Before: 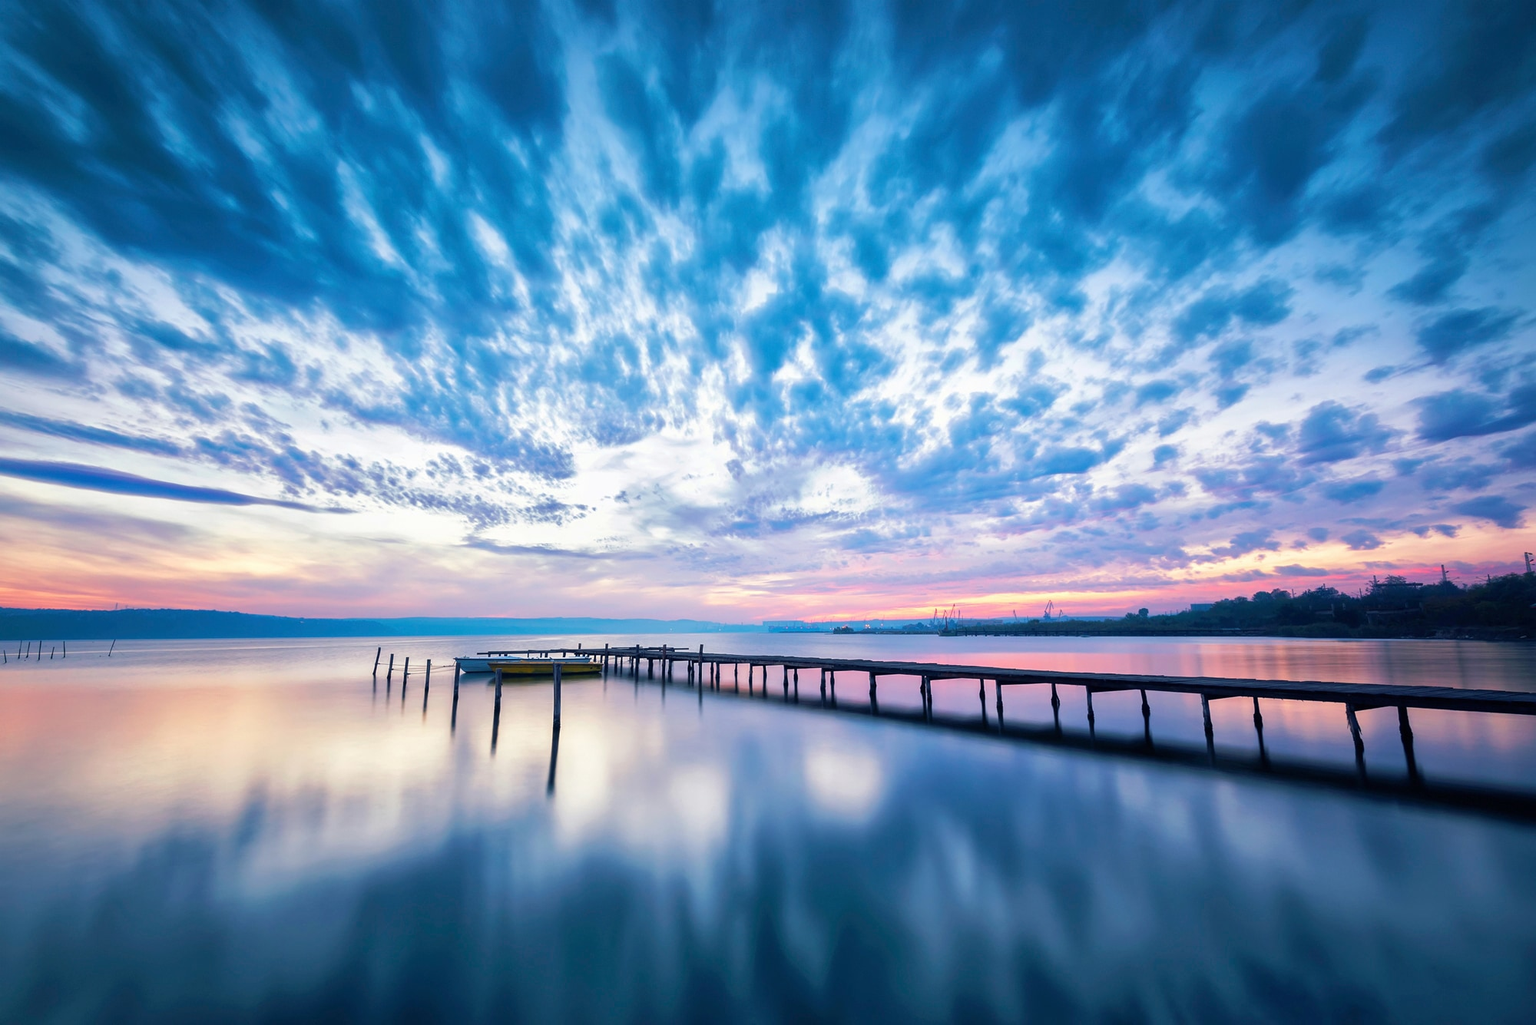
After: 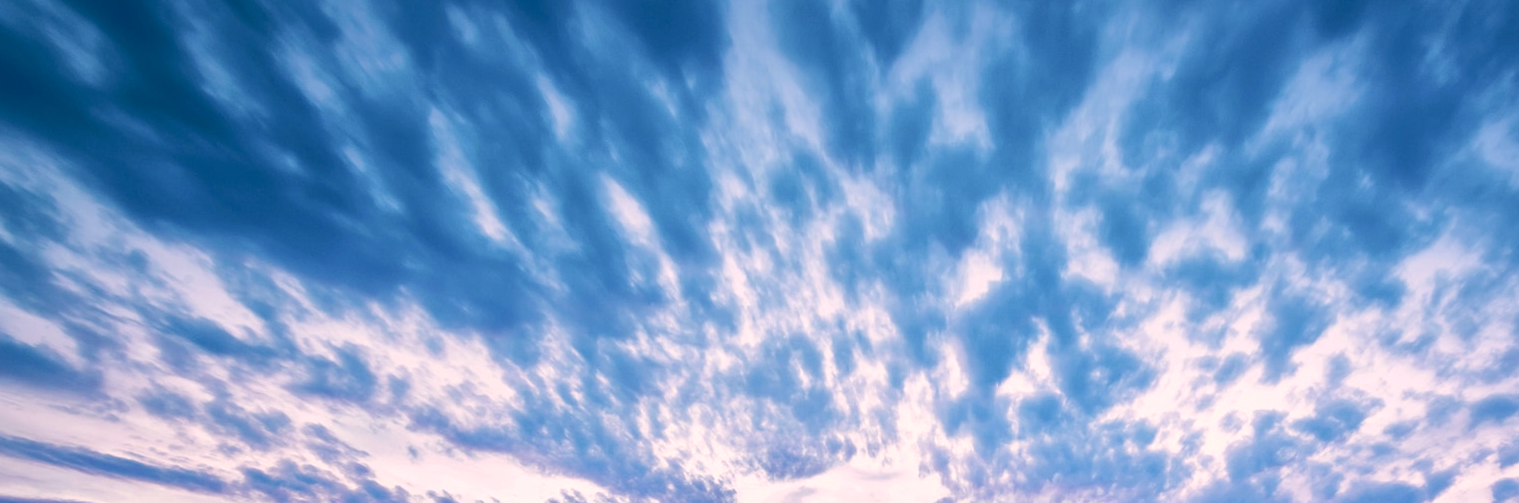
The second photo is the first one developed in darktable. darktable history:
color correction: highlights a* 13.95, highlights b* 6.03, shadows a* -5.16, shadows b* -15.91, saturation 0.845
crop: left 0.515%, top 7.634%, right 23.525%, bottom 54.676%
